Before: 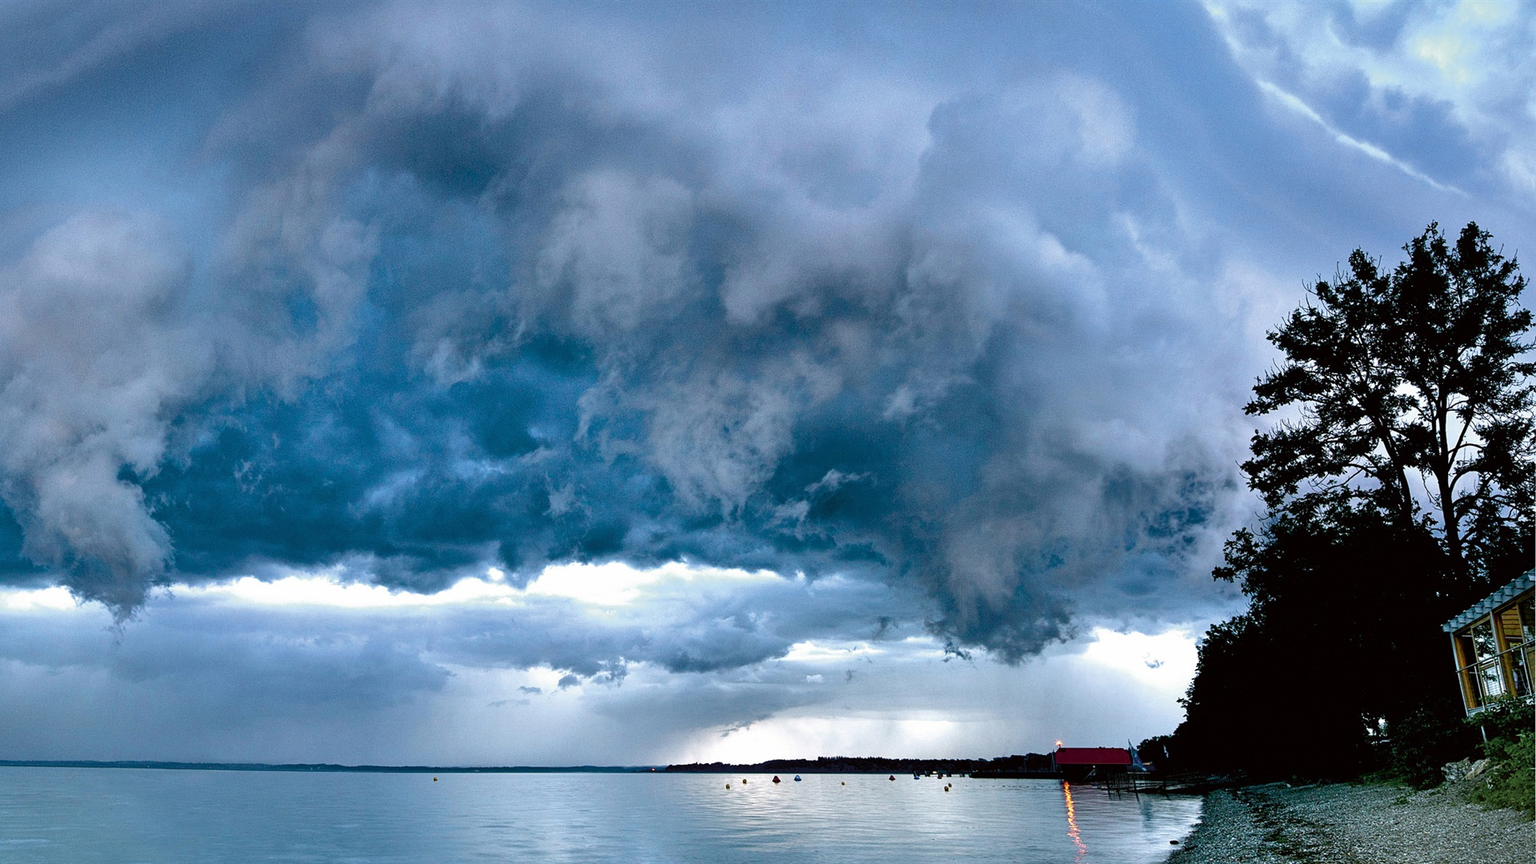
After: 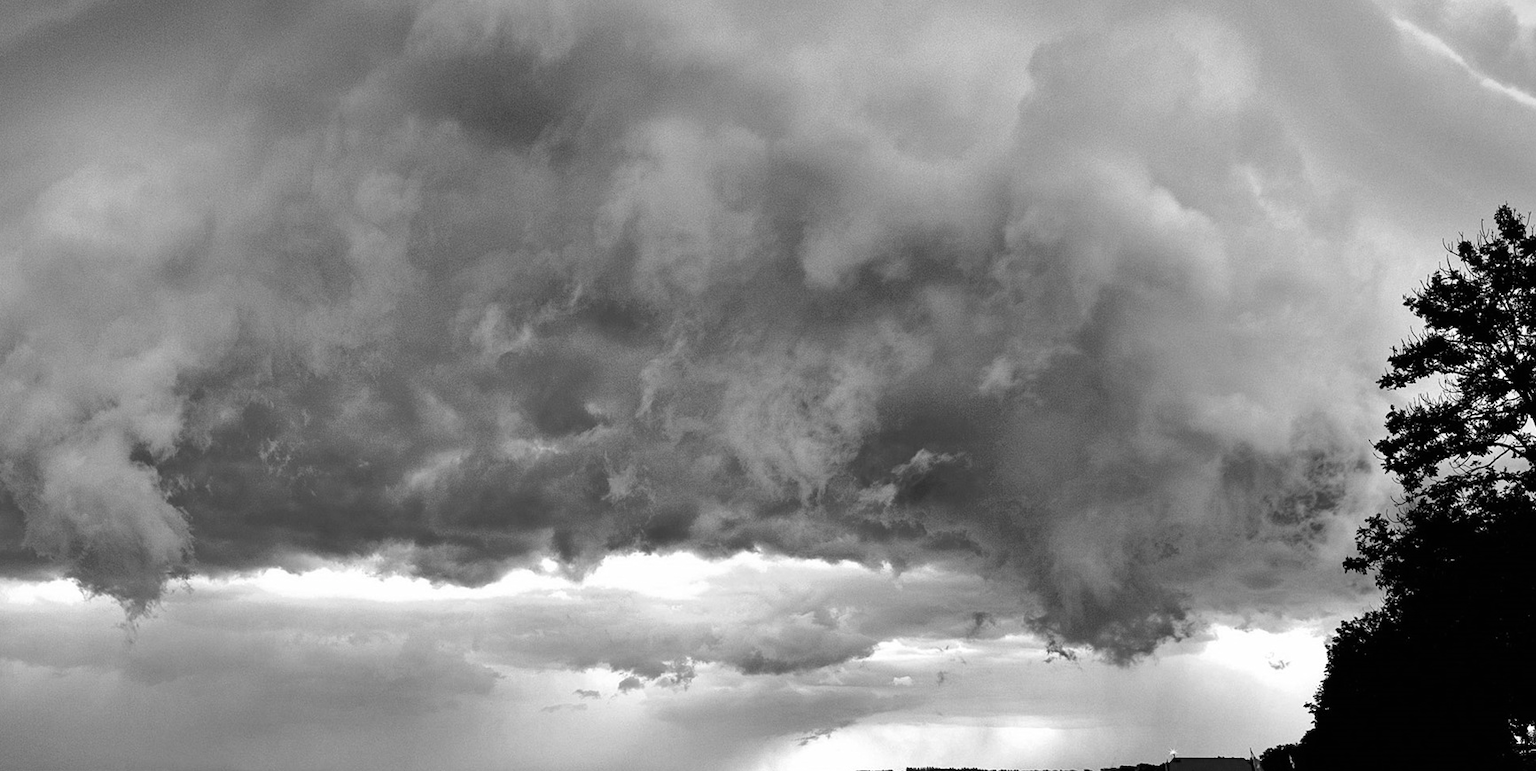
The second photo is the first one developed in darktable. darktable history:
color balance rgb: linear chroma grading › global chroma 8.12%, perceptual saturation grading › global saturation 9.07%, perceptual saturation grading › highlights -13.84%, perceptual saturation grading › mid-tones 14.88%, perceptual saturation grading › shadows 22.8%, perceptual brilliance grading › highlights 2.61%, global vibrance 12.07%
color calibration: output gray [0.31, 0.36, 0.33, 0], gray › normalize channels true, illuminant same as pipeline (D50), adaptation XYZ, x 0.346, y 0.359, gamut compression 0
crop: top 7.49%, right 9.717%, bottom 11.943%
